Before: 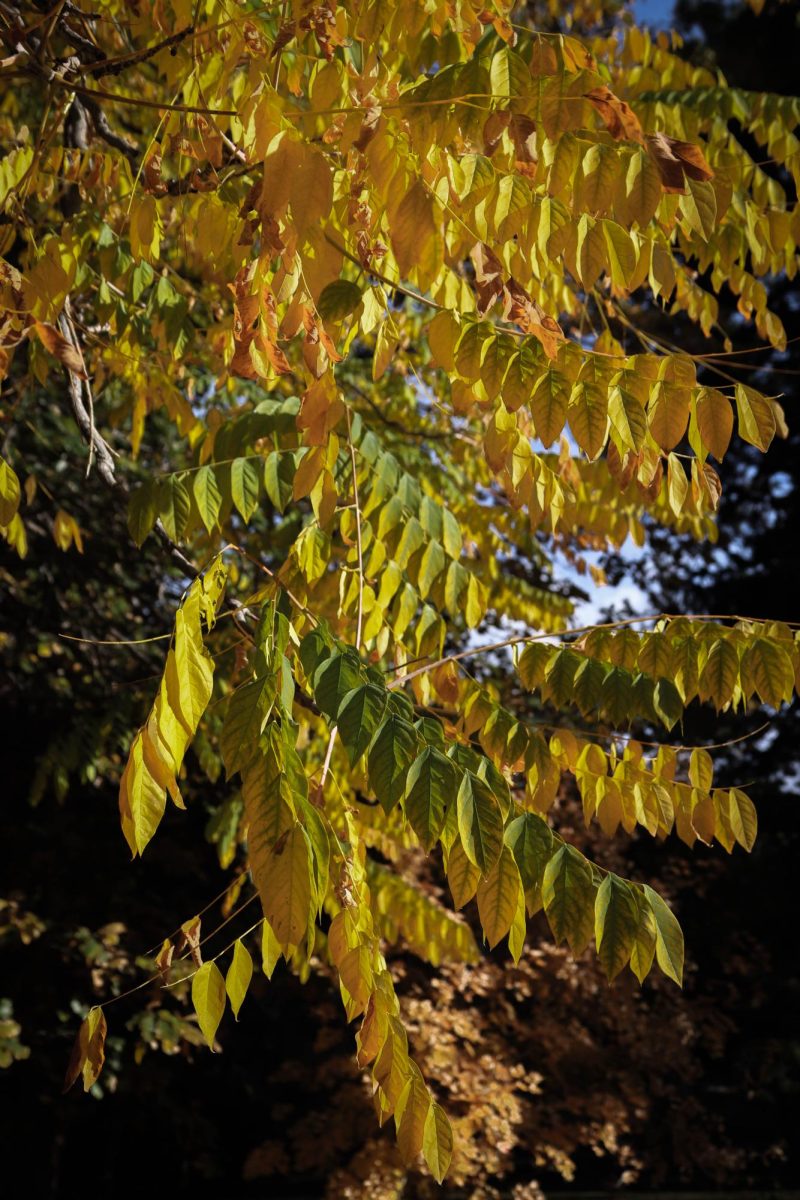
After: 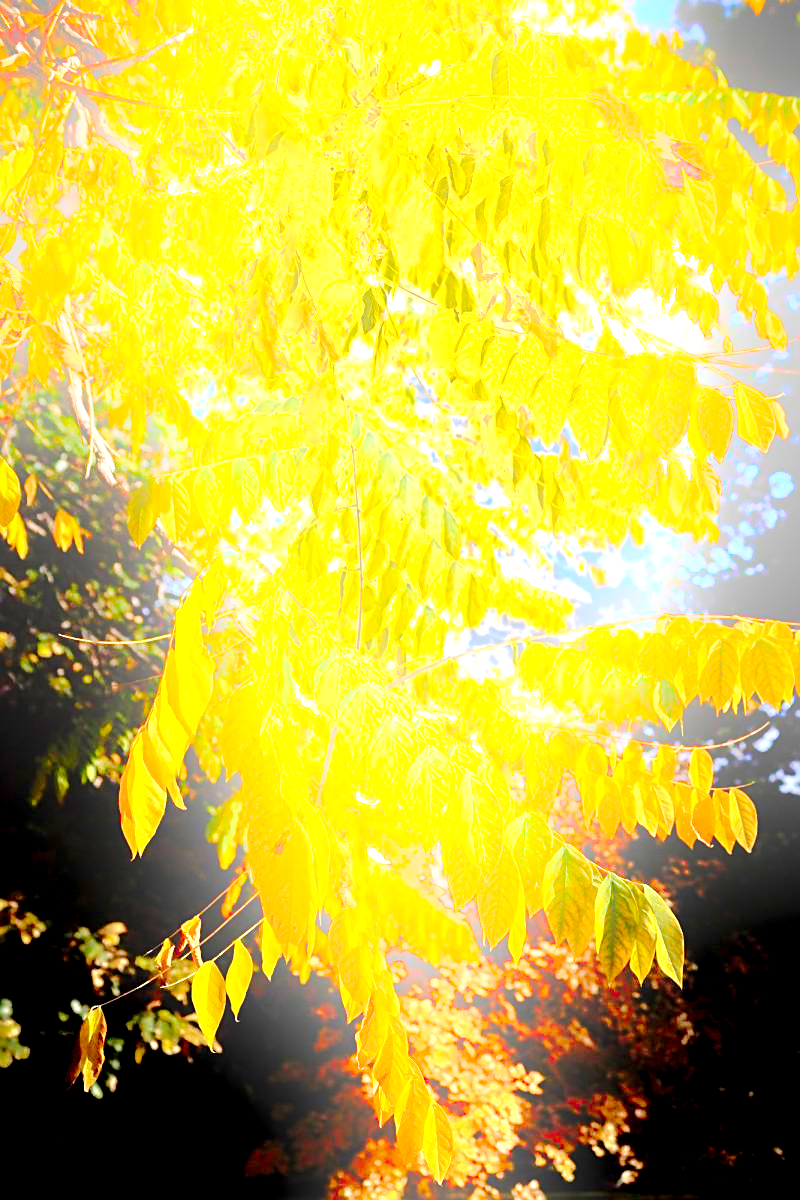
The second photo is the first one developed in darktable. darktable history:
bloom: size 25%, threshold 5%, strength 90%
exposure: black level correction 0.016, exposure 1.774 EV, compensate highlight preservation false
sharpen: on, module defaults
